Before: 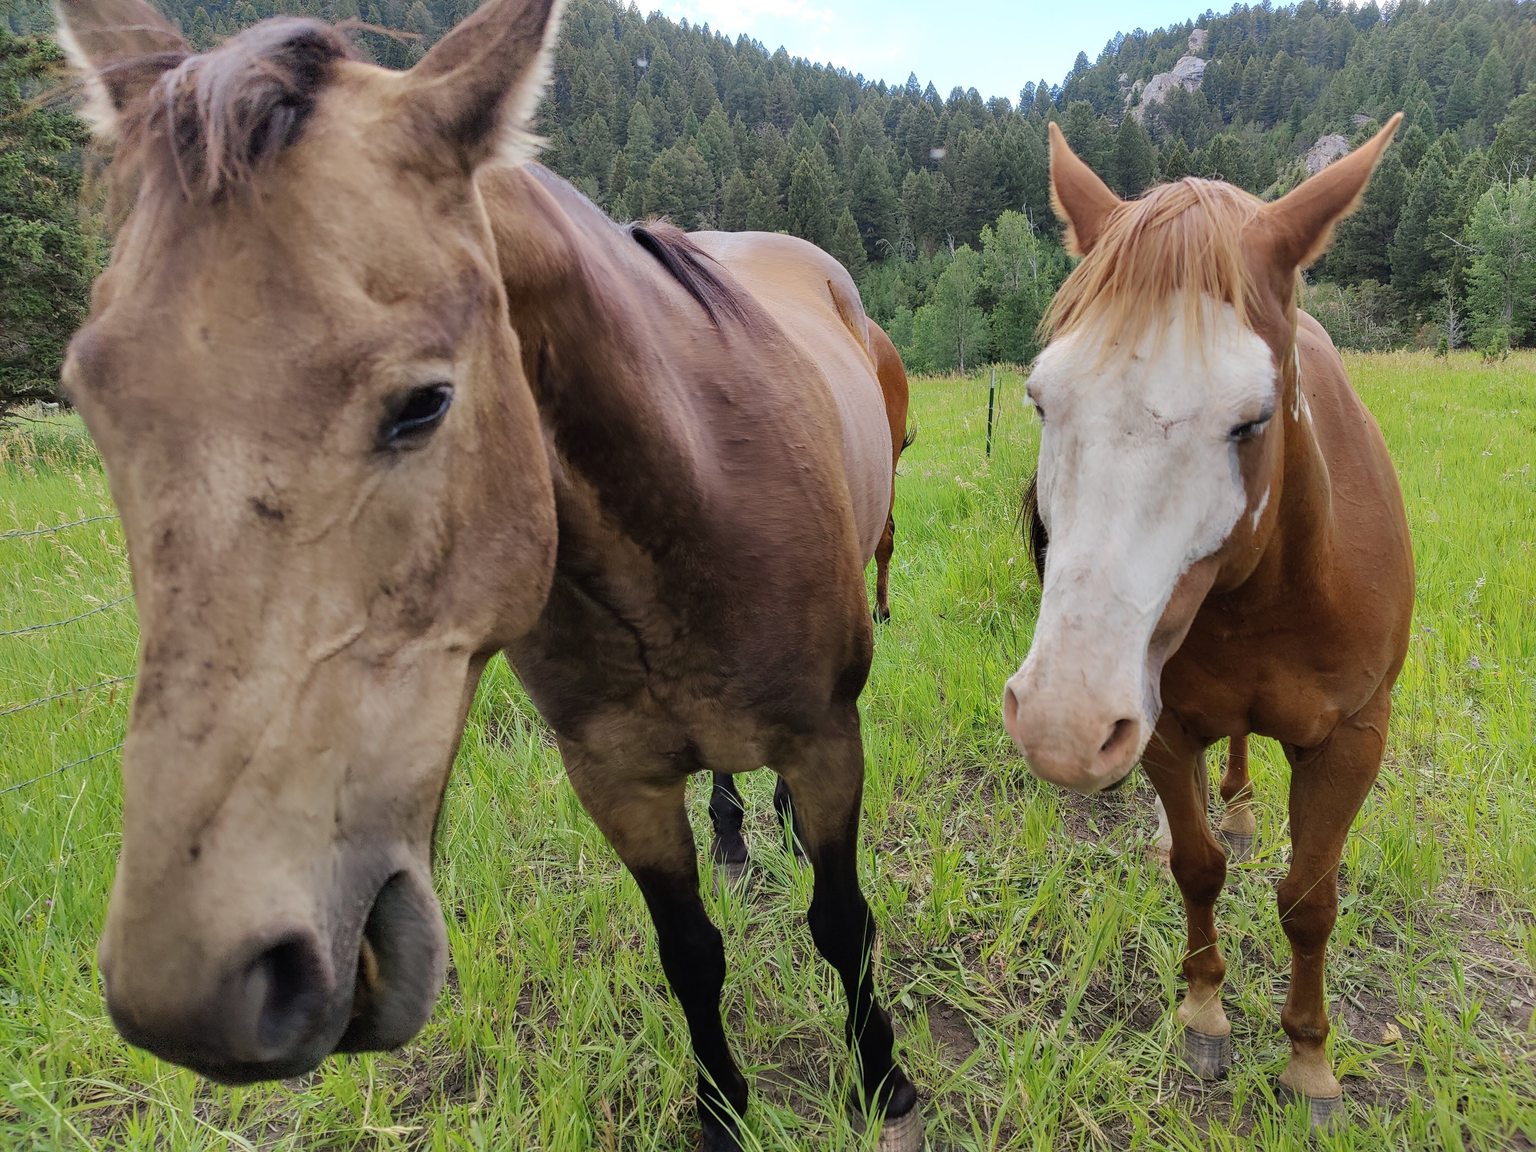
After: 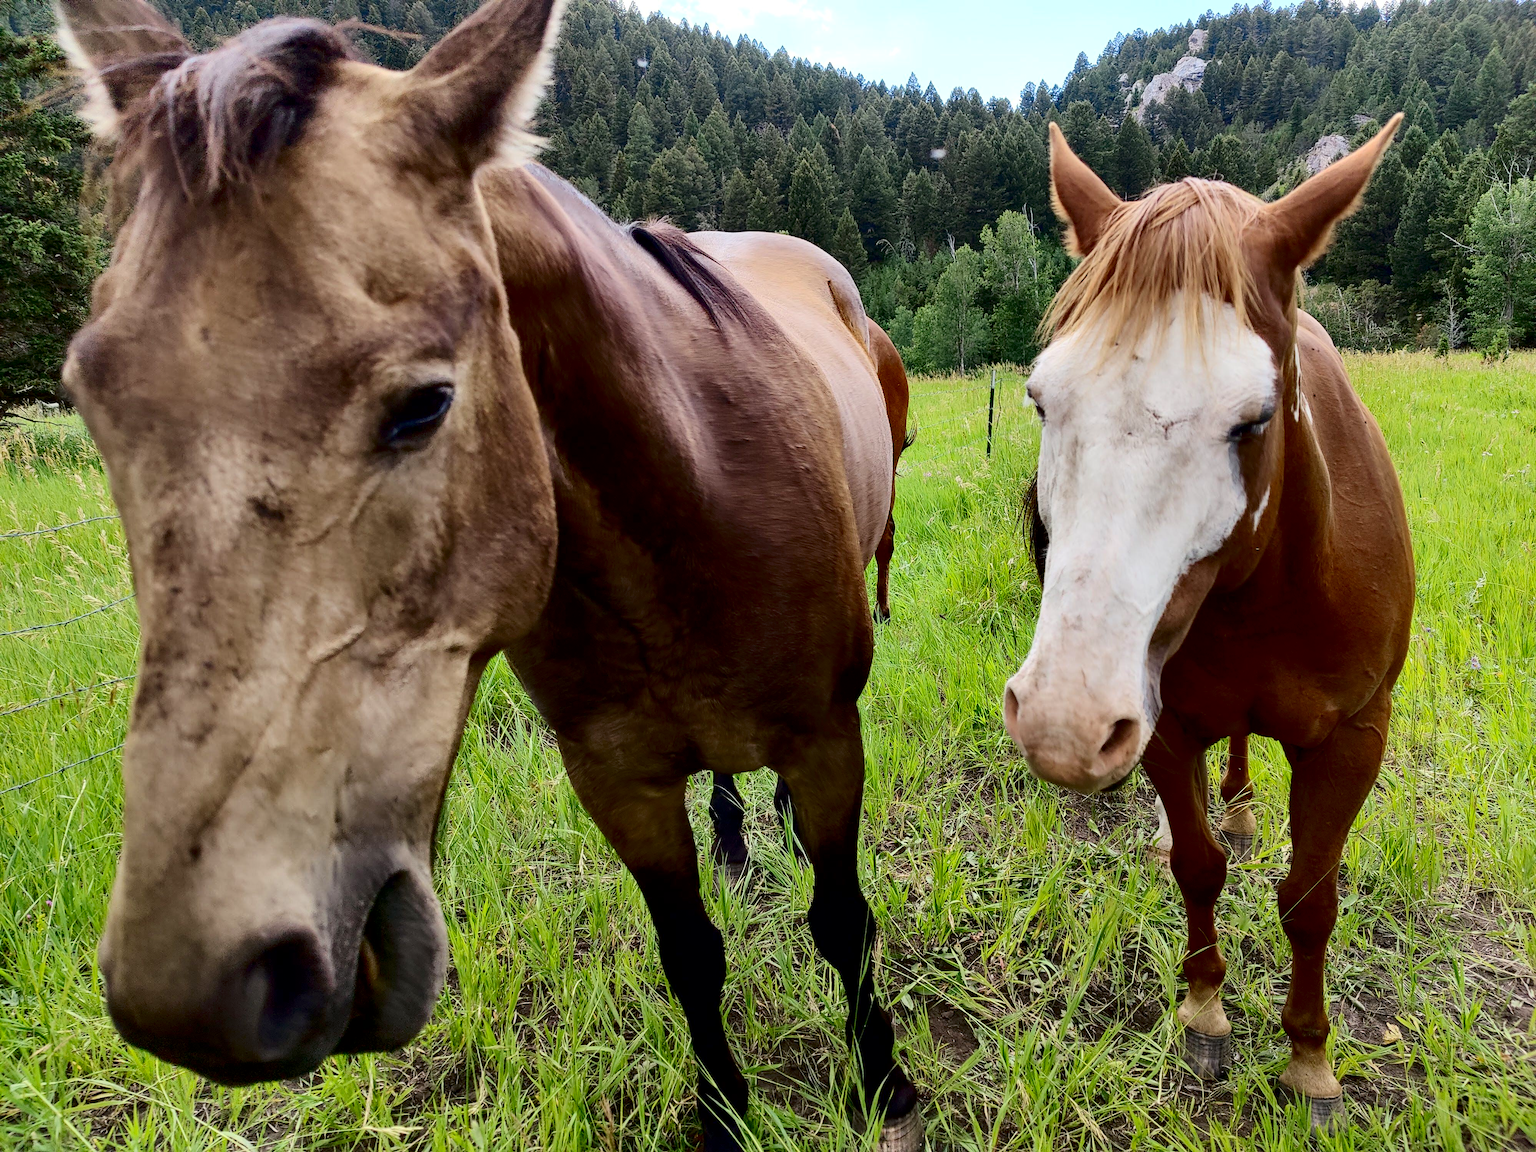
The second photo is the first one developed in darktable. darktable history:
contrast brightness saturation: contrast 0.312, brightness -0.075, saturation 0.173
exposure: black level correction 0.009, exposure 0.016 EV, compensate exposure bias true, compensate highlight preservation false
